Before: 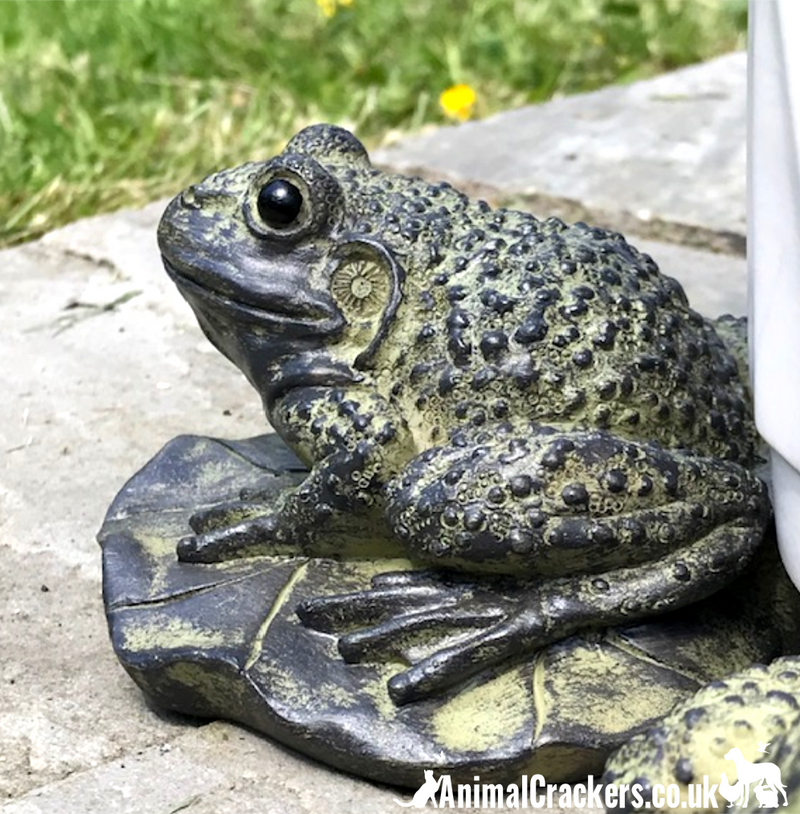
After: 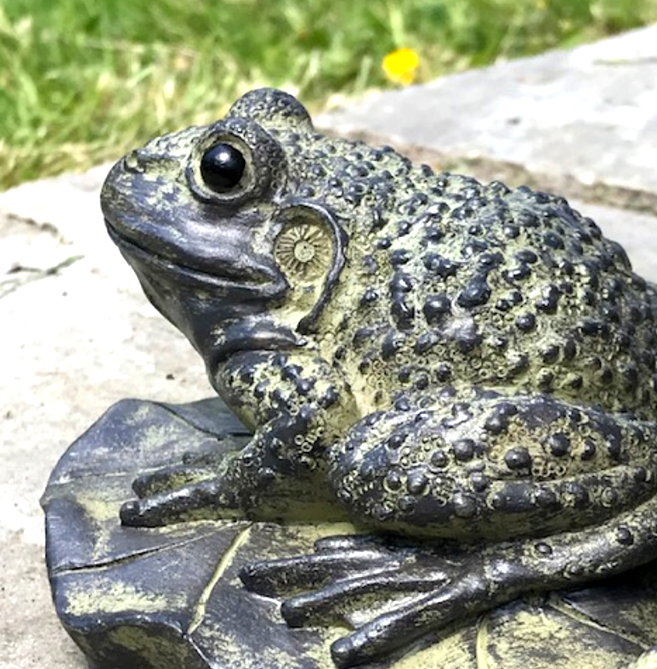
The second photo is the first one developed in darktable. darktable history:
crop and rotate: left 7.196%, top 4.574%, right 10.605%, bottom 13.178%
exposure: black level correction 0, exposure 0.3 EV, compensate highlight preservation false
